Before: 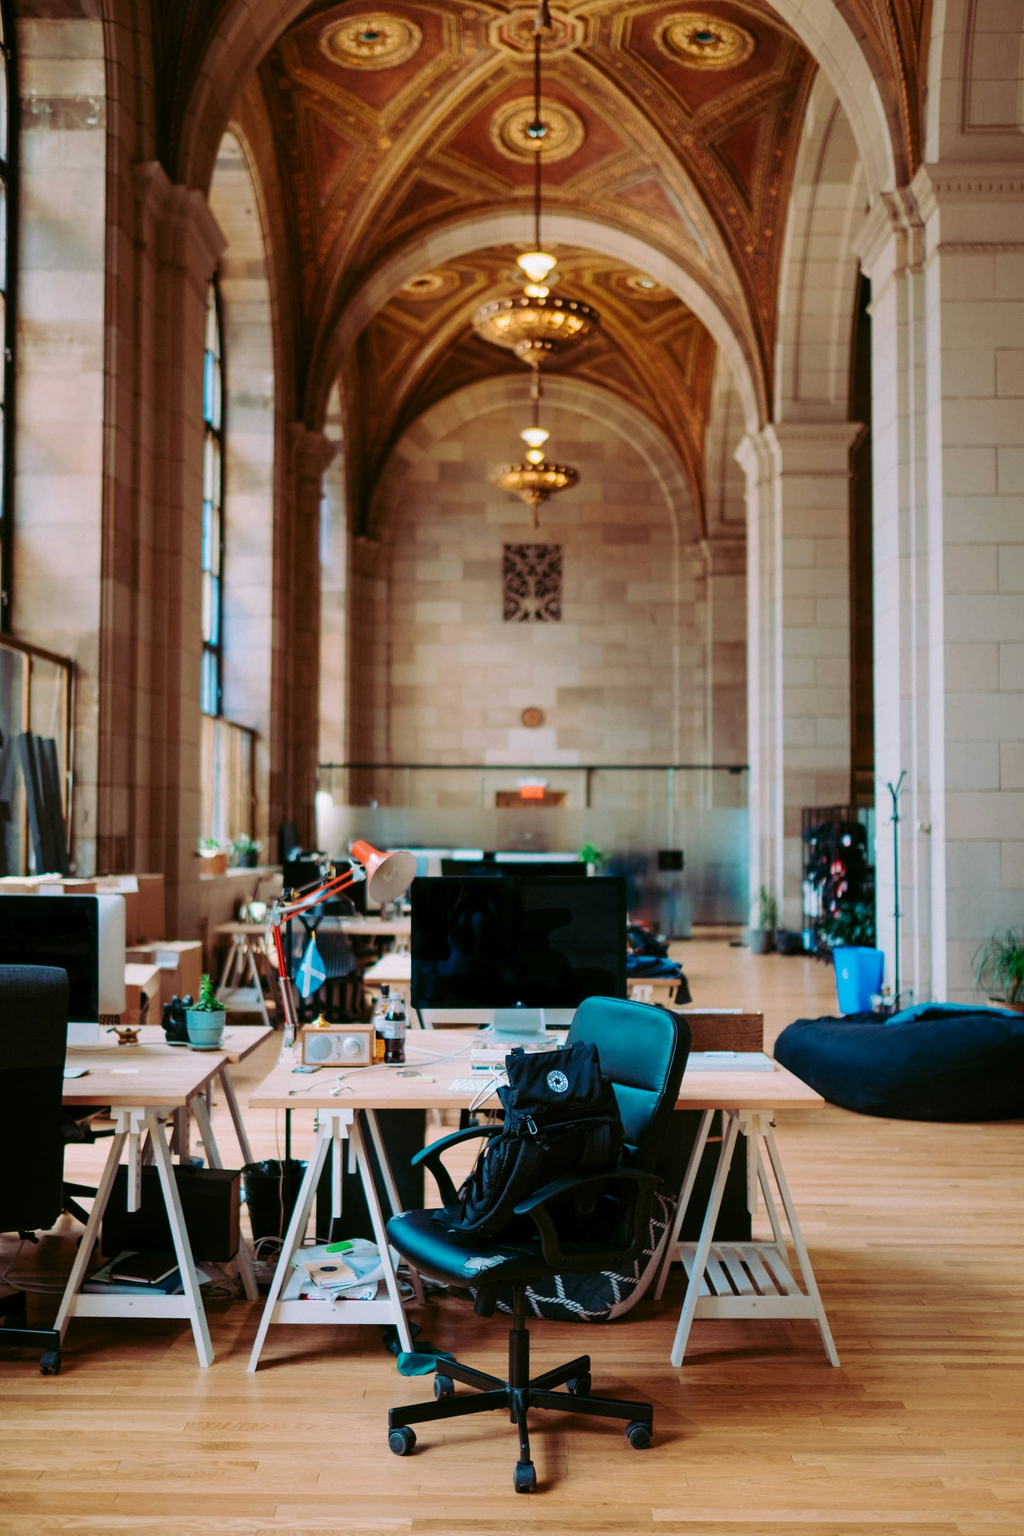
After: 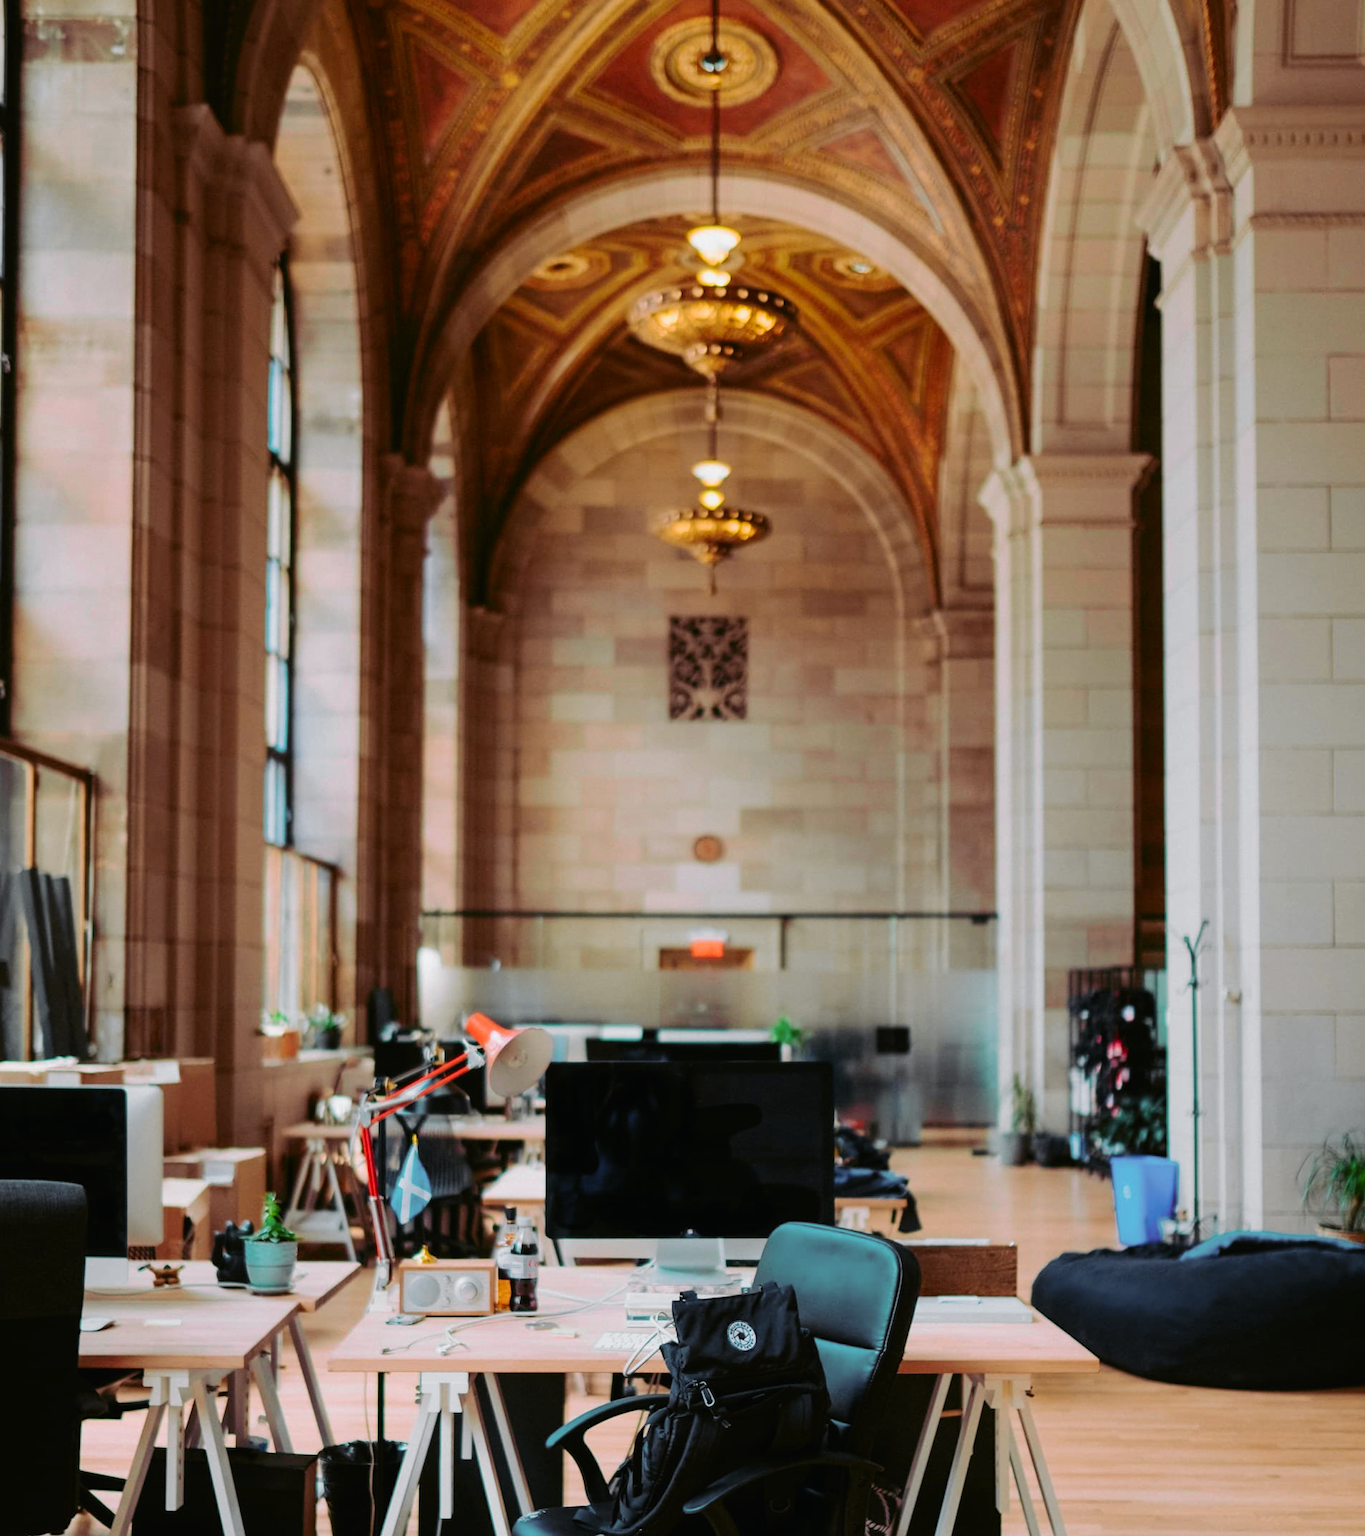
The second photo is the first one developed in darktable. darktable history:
tone curve: curves: ch0 [(0, 0.012) (0.036, 0.035) (0.274, 0.288) (0.504, 0.536) (0.844, 0.84) (1, 0.983)]; ch1 [(0, 0) (0.389, 0.403) (0.462, 0.486) (0.499, 0.498) (0.511, 0.502) (0.536, 0.547) (0.579, 0.578) (0.626, 0.645) (0.749, 0.781) (1, 1)]; ch2 [(0, 0) (0.457, 0.486) (0.5, 0.5) (0.557, 0.561) (0.614, 0.622) (0.704, 0.732) (1, 1)], color space Lab, independent channels, preserve colors none
crop: left 0.387%, top 5.469%, bottom 19.809%
